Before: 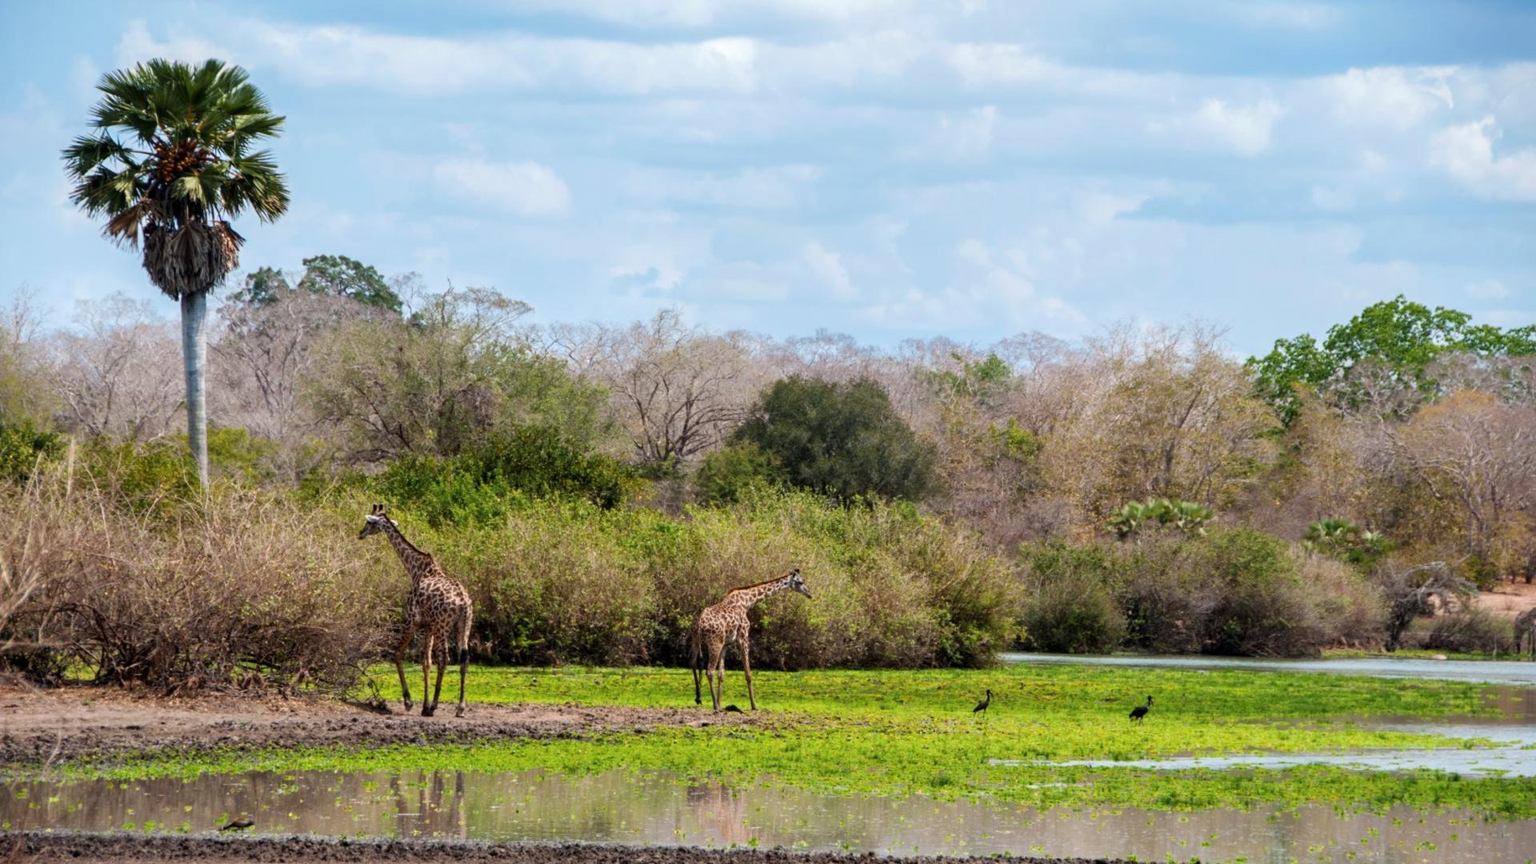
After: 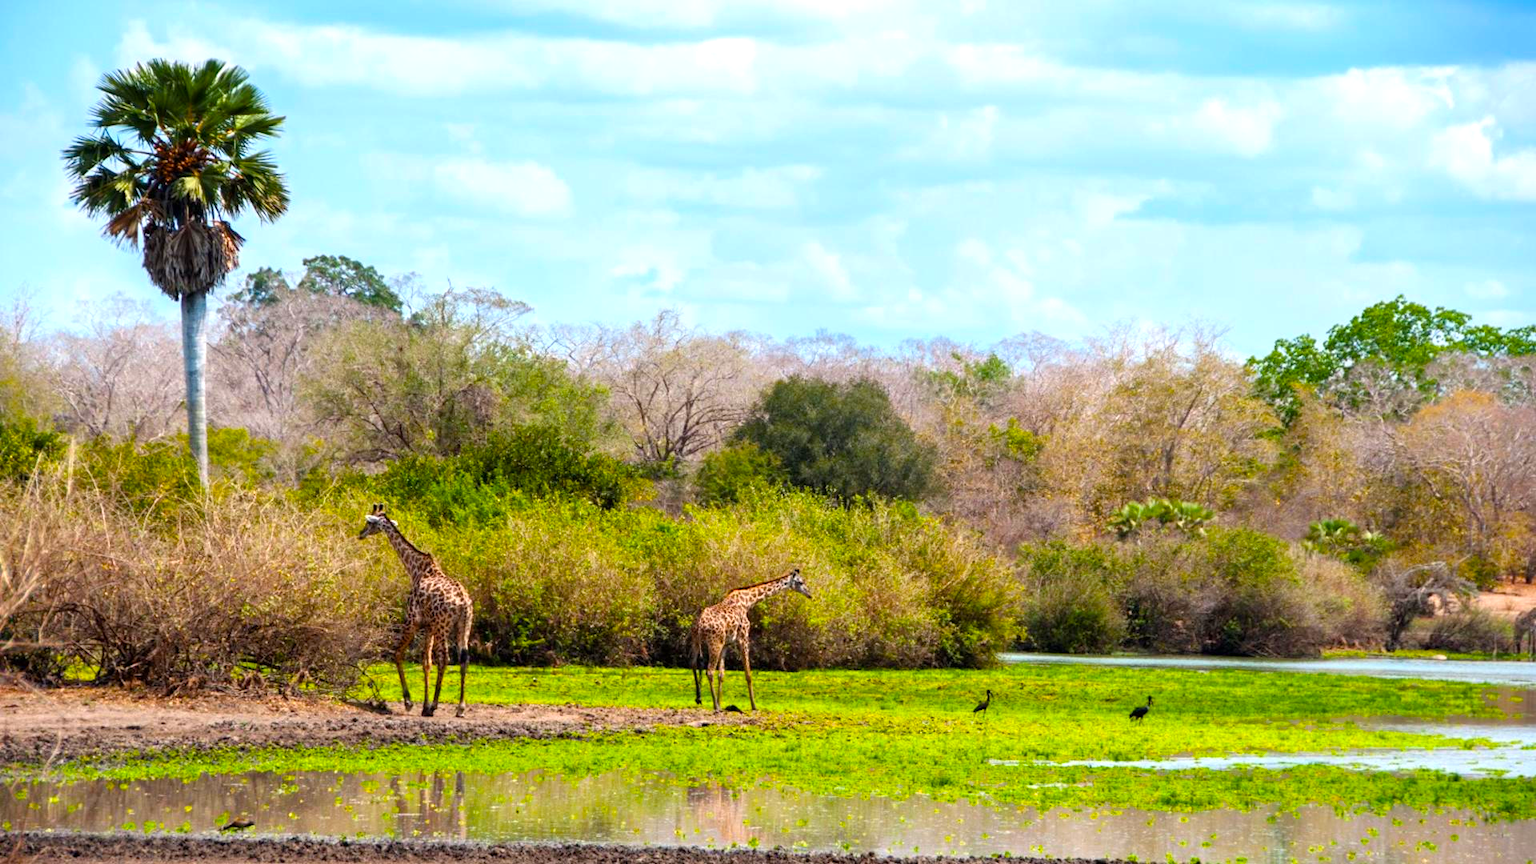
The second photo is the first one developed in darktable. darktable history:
exposure: black level correction 0, exposure 0.5 EV, compensate exposure bias true, compensate highlight preservation false
color balance rgb: linear chroma grading › global chroma 15%, perceptual saturation grading › global saturation 30%
